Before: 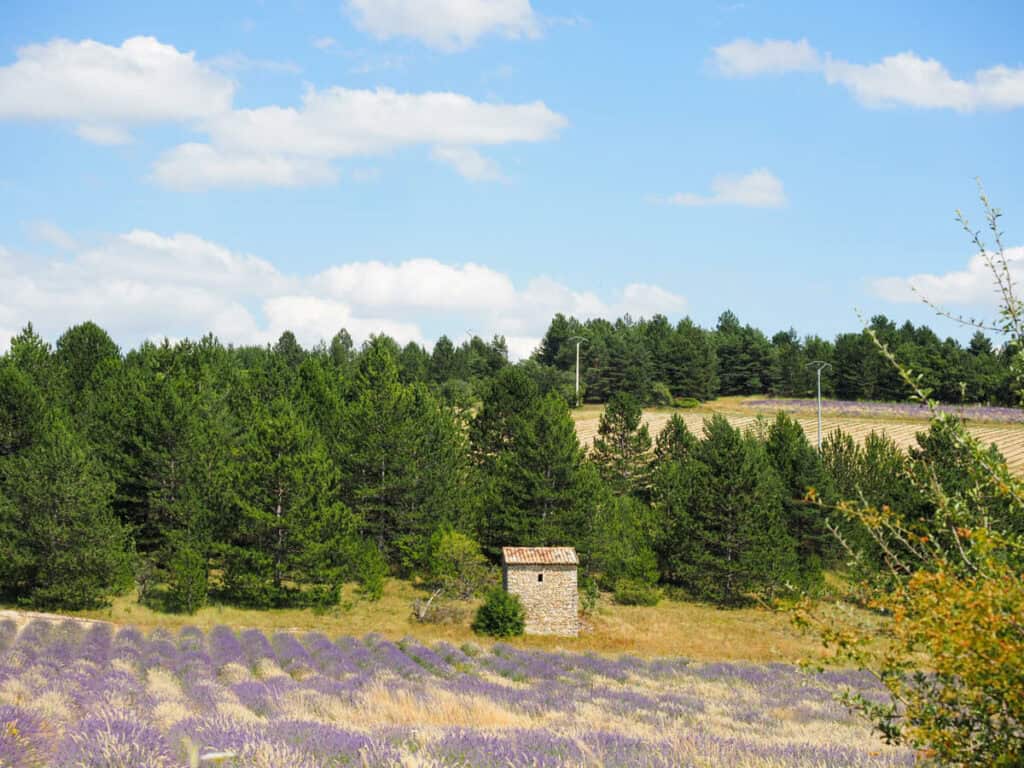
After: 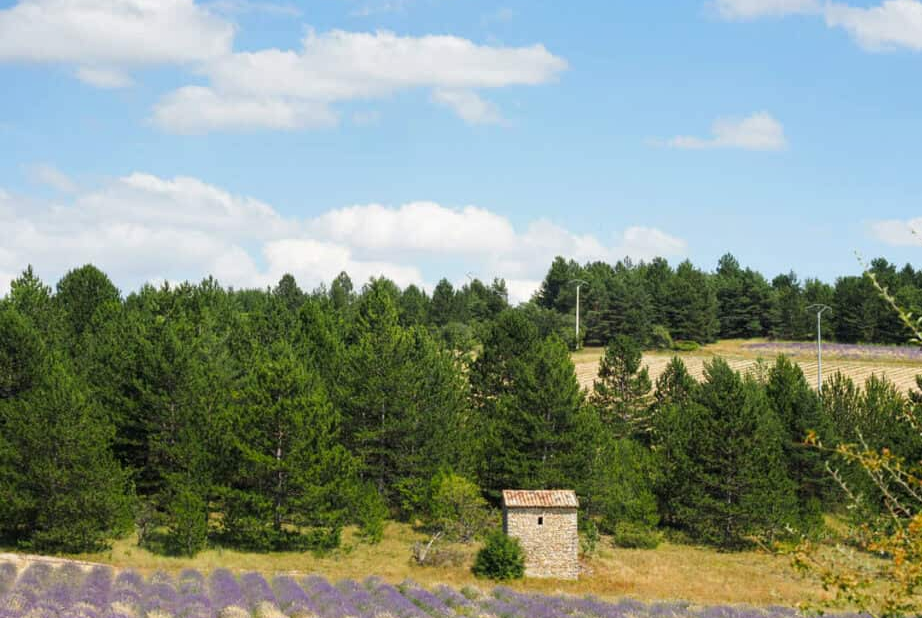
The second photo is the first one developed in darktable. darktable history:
crop: top 7.437%, right 9.901%, bottom 11.997%
shadows and highlights: shadows -88.8, highlights -36.13, soften with gaussian
